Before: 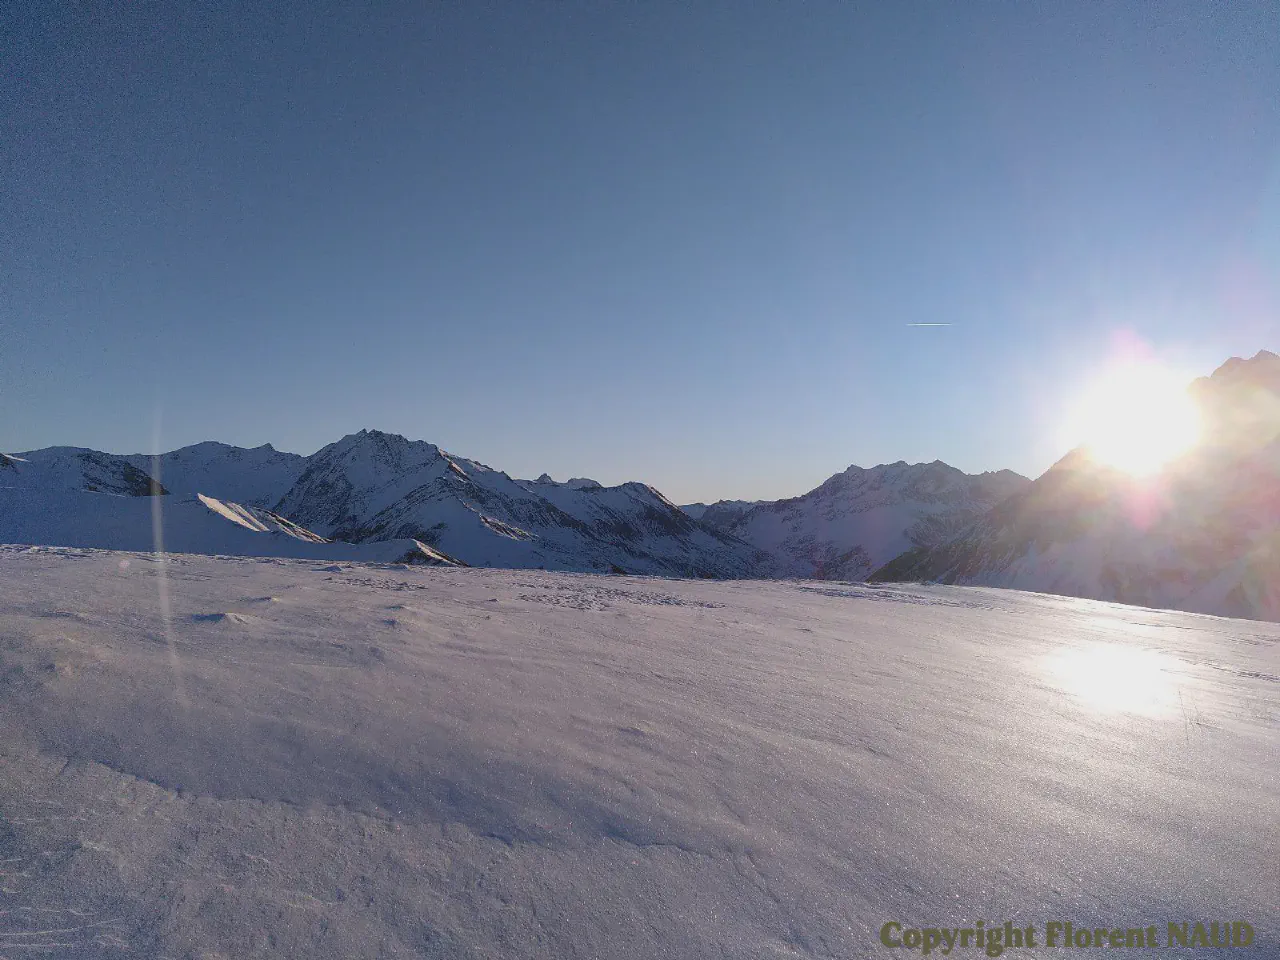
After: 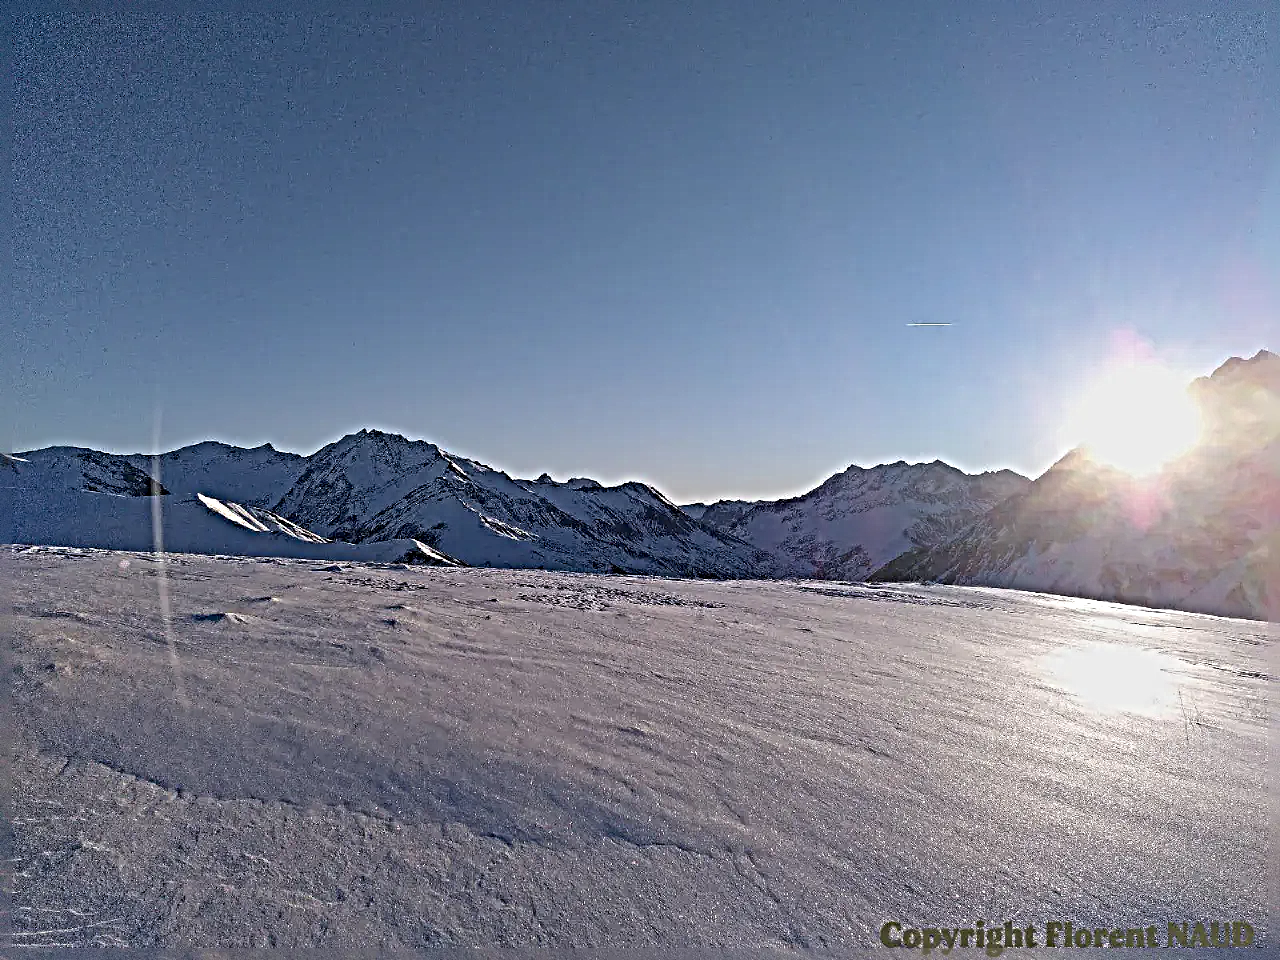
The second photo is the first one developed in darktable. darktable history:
exposure: black level correction 0.005, exposure 0.015 EV, compensate exposure bias true, compensate highlight preservation false
sharpen: radius 6.27, amount 1.79, threshold 0.194
